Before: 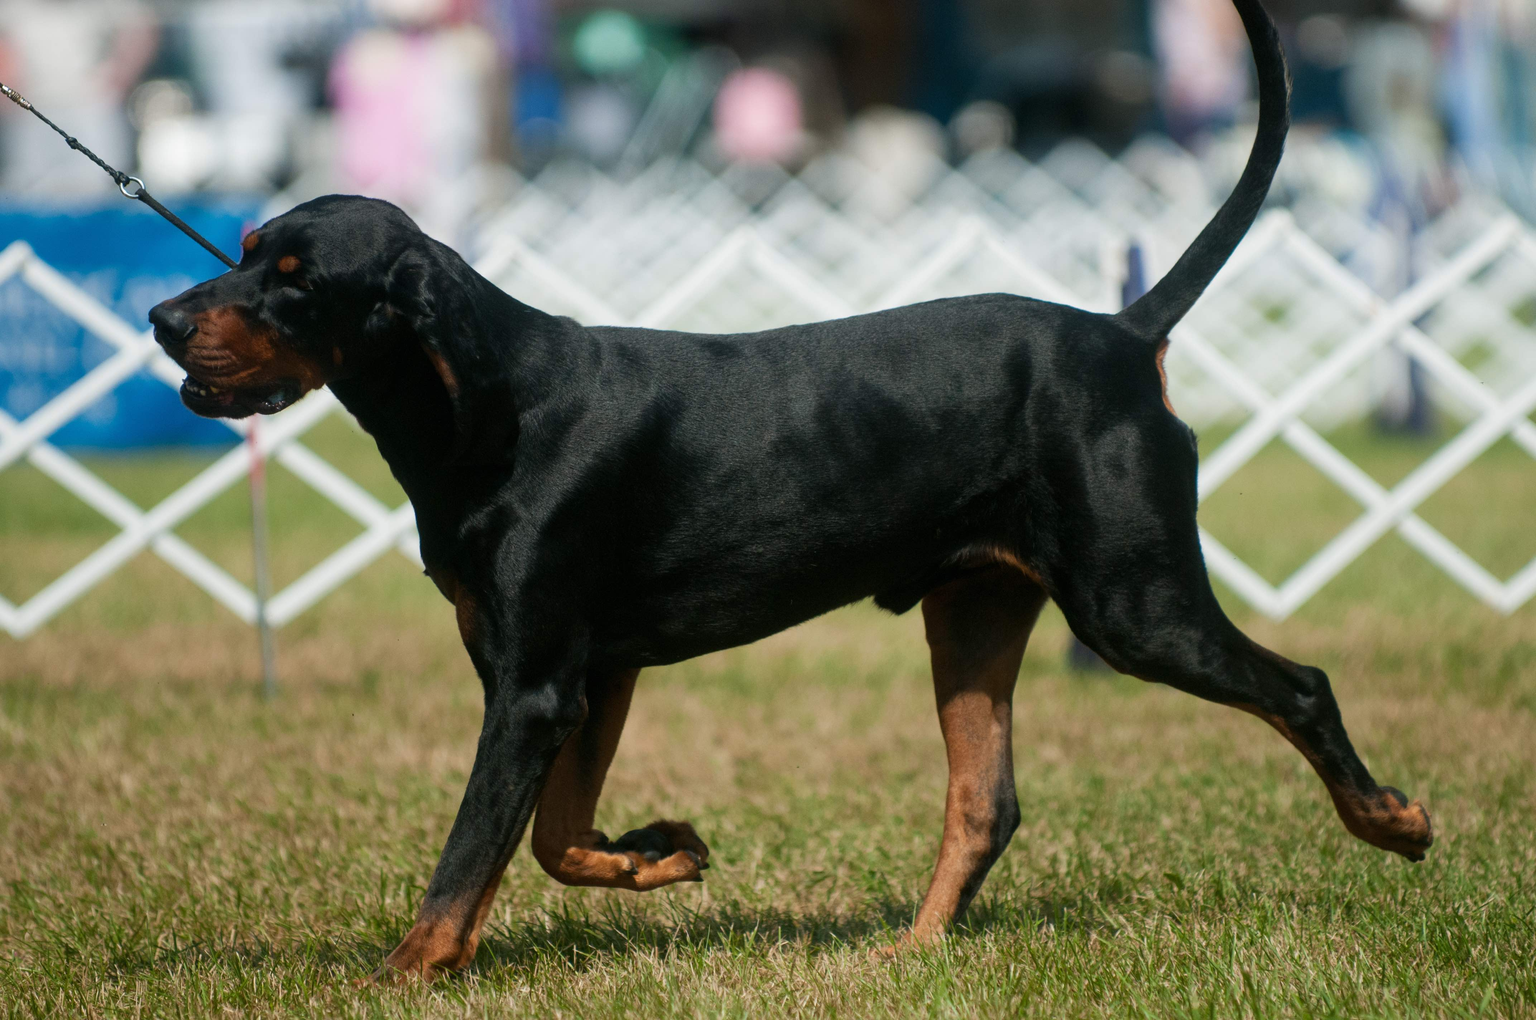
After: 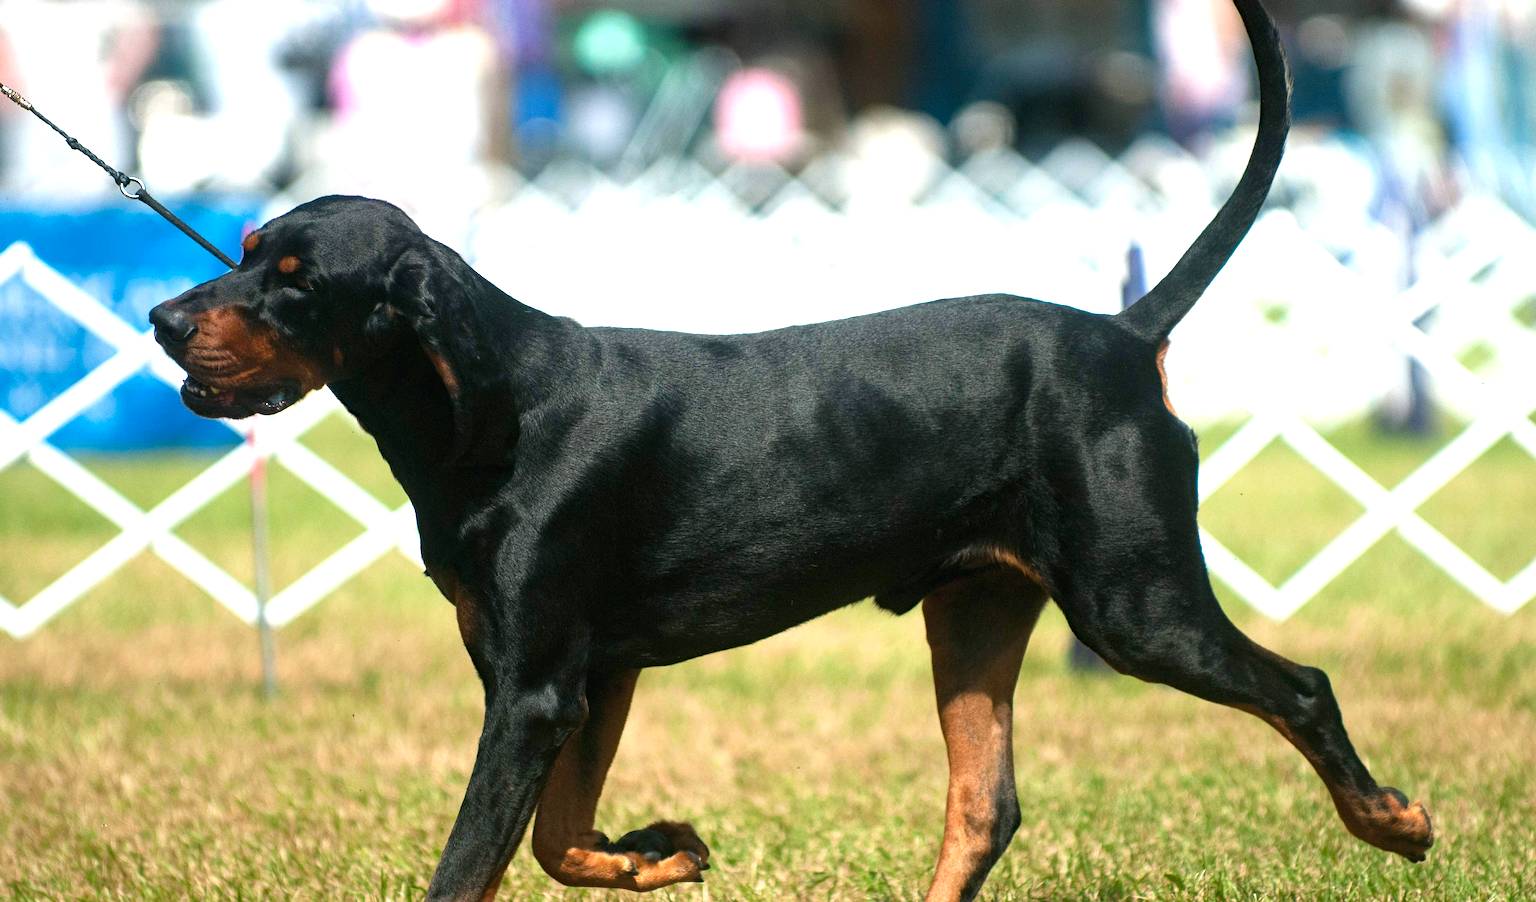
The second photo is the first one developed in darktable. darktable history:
crop and rotate: top 0%, bottom 11.49%
sharpen: amount 0.2
haze removal: compatibility mode true, adaptive false
exposure: black level correction 0, exposure 1.2 EV, compensate exposure bias true, compensate highlight preservation false
